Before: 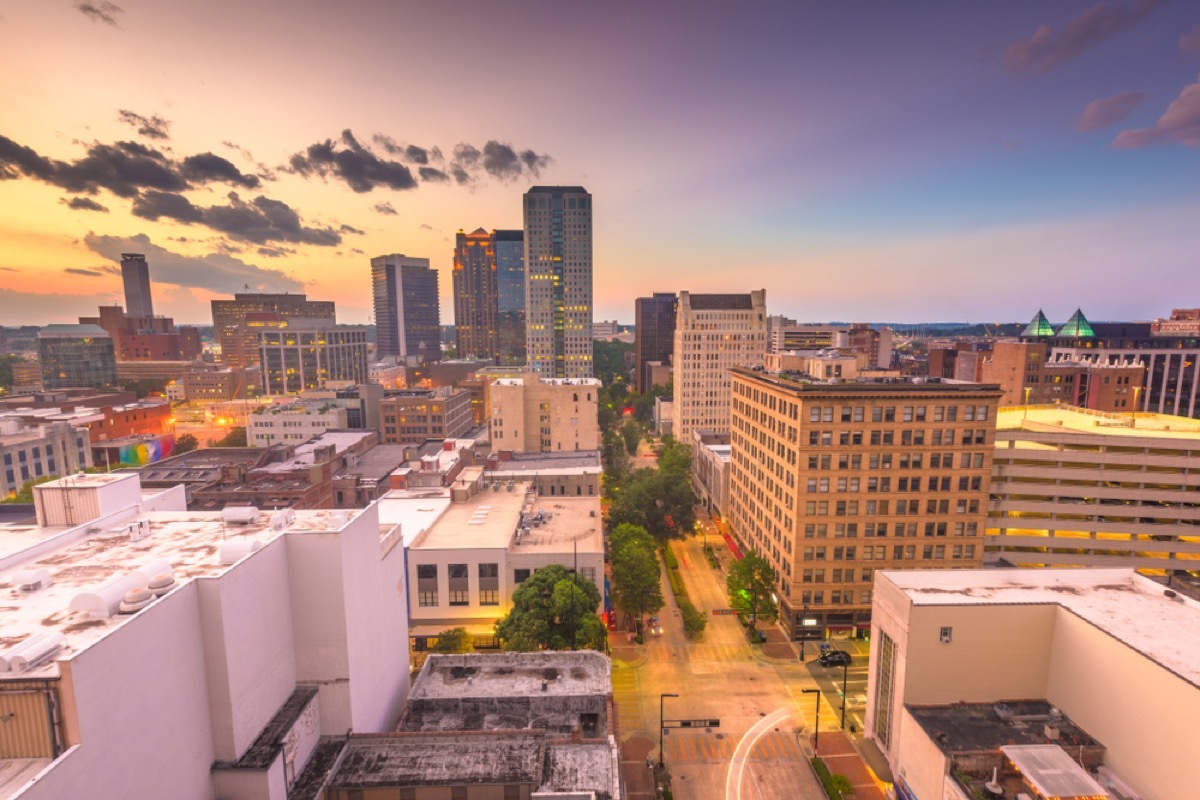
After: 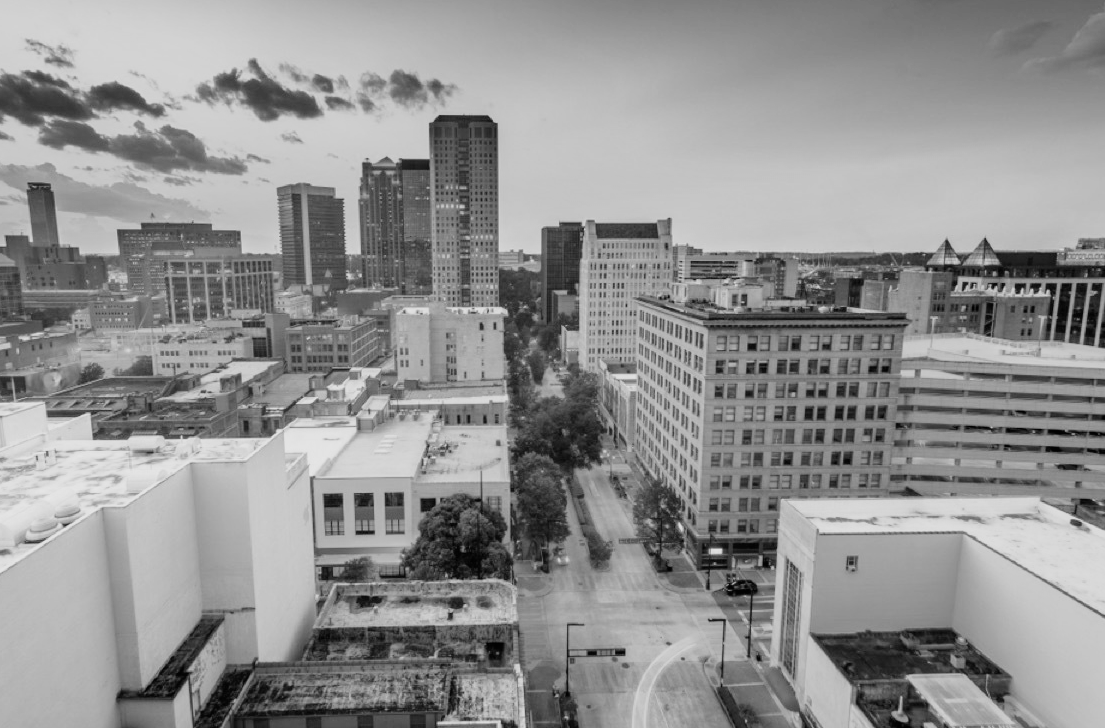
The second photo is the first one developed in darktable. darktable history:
filmic rgb: black relative exposure -5.04 EV, white relative exposure 3.95 EV, hardness 2.88, contrast 1.297
crop and rotate: left 7.854%, top 8.99%
color zones: curves: ch0 [(0, 0.613) (0.01, 0.613) (0.245, 0.448) (0.498, 0.529) (0.642, 0.665) (0.879, 0.777) (0.99, 0.613)]; ch1 [(0, 0) (0.143, 0) (0.286, 0) (0.429, 0) (0.571, 0) (0.714, 0) (0.857, 0)]
color correction: highlights a* 9.54, highlights b* 8.95, shadows a* 39.97, shadows b* 39.64, saturation 0.797
